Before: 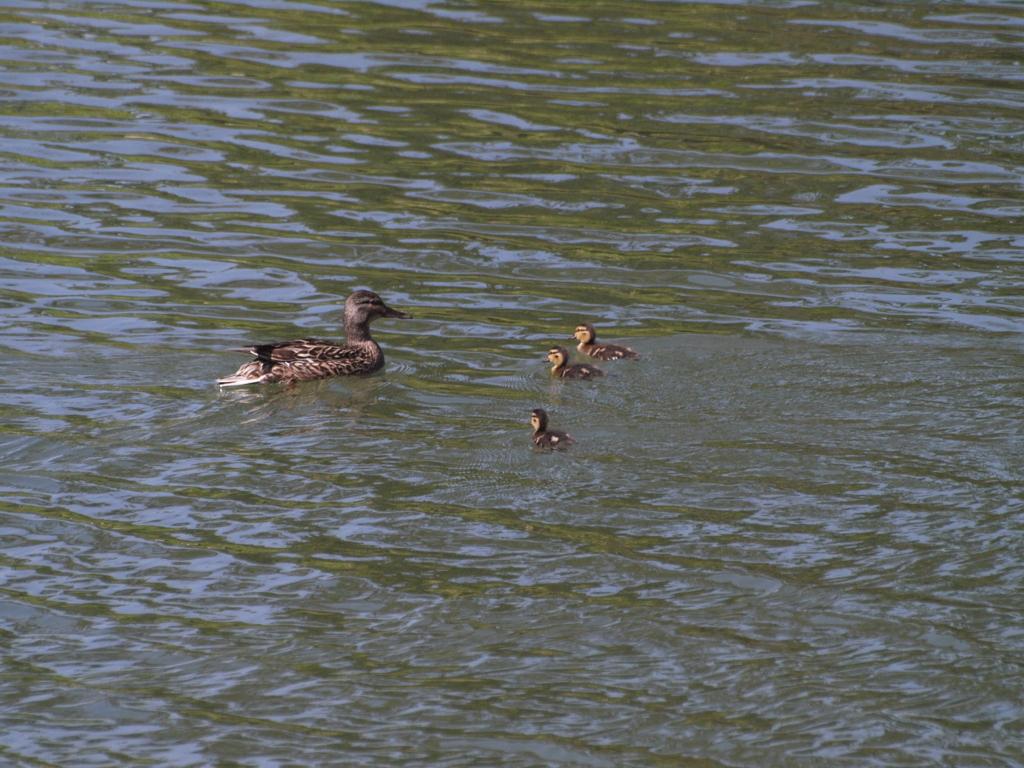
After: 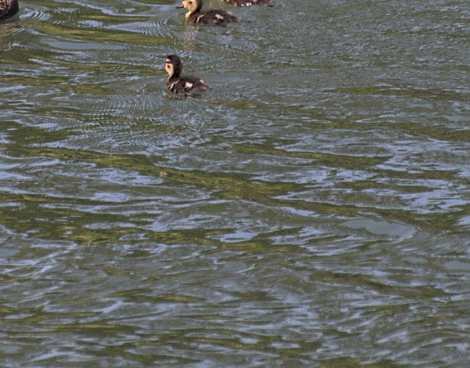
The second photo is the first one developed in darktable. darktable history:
local contrast: detail 130%
tone curve: curves: ch0 [(0, 0) (0.003, 0.003) (0.011, 0.011) (0.025, 0.026) (0.044, 0.046) (0.069, 0.071) (0.1, 0.103) (0.136, 0.14) (0.177, 0.183) (0.224, 0.231) (0.277, 0.286) (0.335, 0.346) (0.399, 0.412) (0.468, 0.483) (0.543, 0.56) (0.623, 0.643) (0.709, 0.732) (0.801, 0.826) (0.898, 0.917) (1, 1)], color space Lab, independent channels, preserve colors none
sharpen: radius 1.82, amount 0.407, threshold 1.267
crop: left 35.832%, top 46.169%, right 18.178%, bottom 5.808%
